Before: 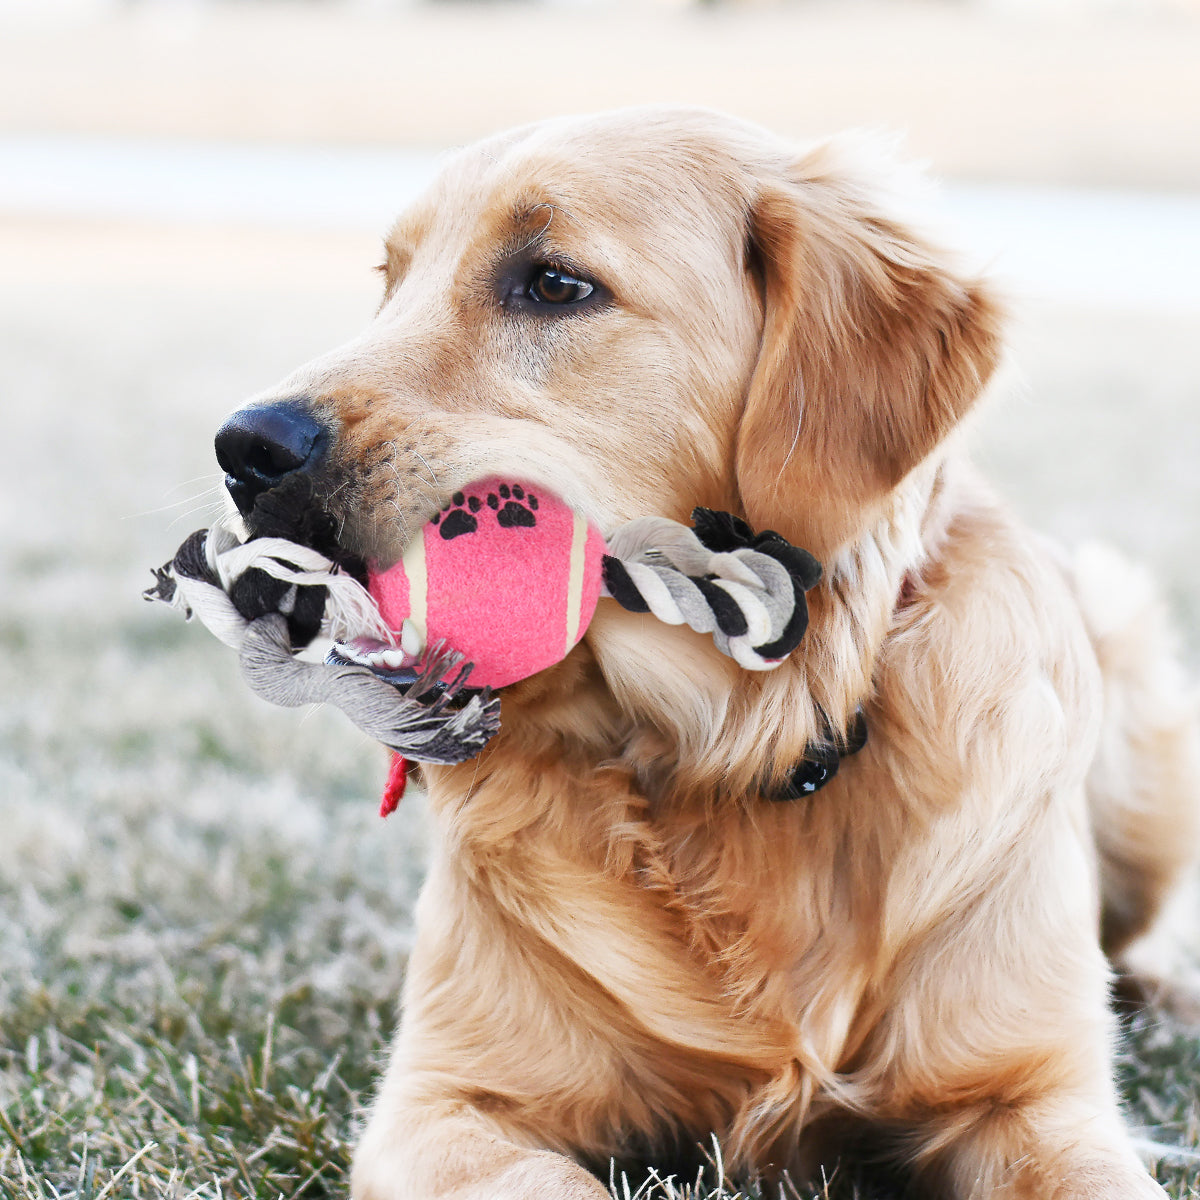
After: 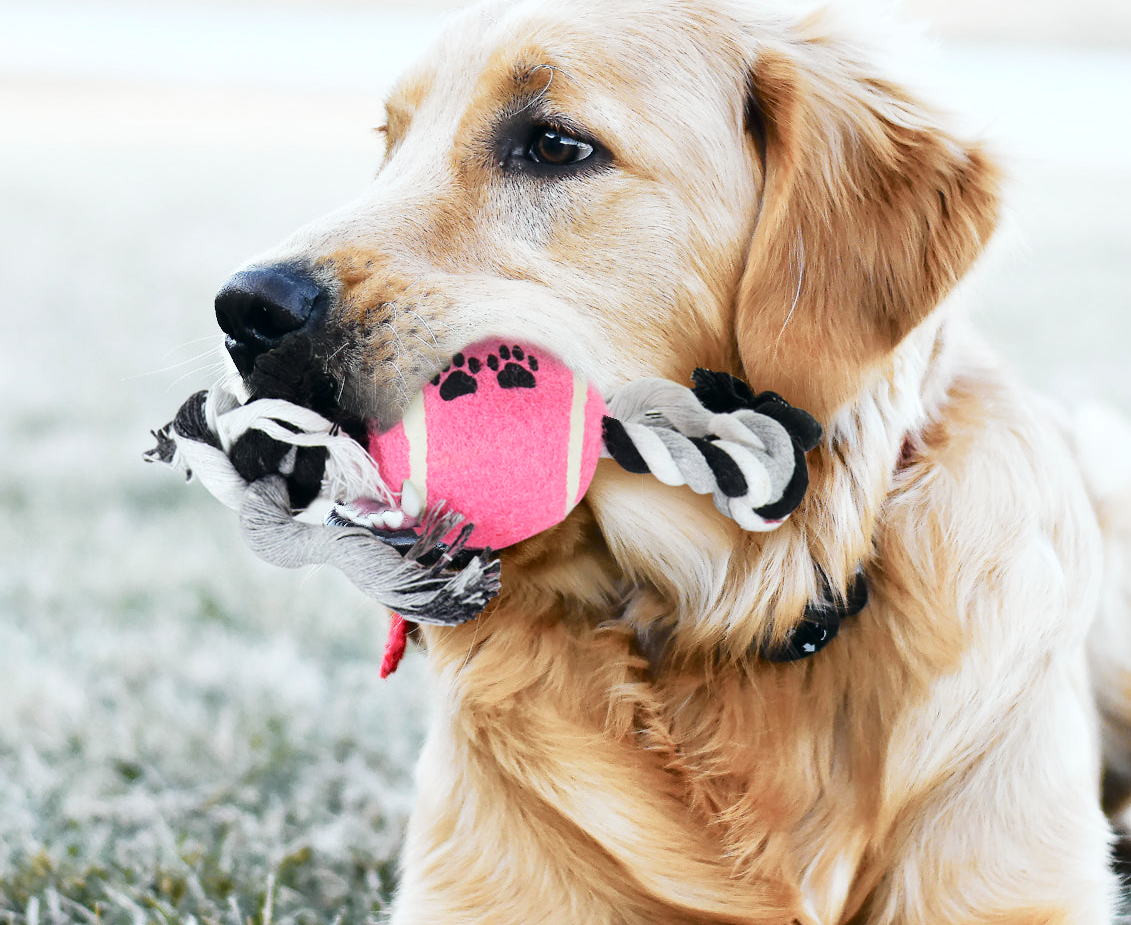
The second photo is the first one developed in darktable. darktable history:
crop and rotate: angle 0.03°, top 11.643%, right 5.651%, bottom 11.189%
tone curve: curves: ch0 [(0, 0) (0.081, 0.044) (0.185, 0.13) (0.283, 0.238) (0.416, 0.449) (0.495, 0.524) (0.686, 0.743) (0.826, 0.865) (0.978, 0.988)]; ch1 [(0, 0) (0.147, 0.166) (0.321, 0.362) (0.371, 0.402) (0.423, 0.442) (0.479, 0.472) (0.505, 0.497) (0.521, 0.506) (0.551, 0.537) (0.586, 0.574) (0.625, 0.618) (0.68, 0.681) (1, 1)]; ch2 [(0, 0) (0.346, 0.362) (0.404, 0.427) (0.502, 0.495) (0.531, 0.513) (0.547, 0.533) (0.582, 0.596) (0.629, 0.631) (0.717, 0.678) (1, 1)], color space Lab, independent channels, preserve colors none
